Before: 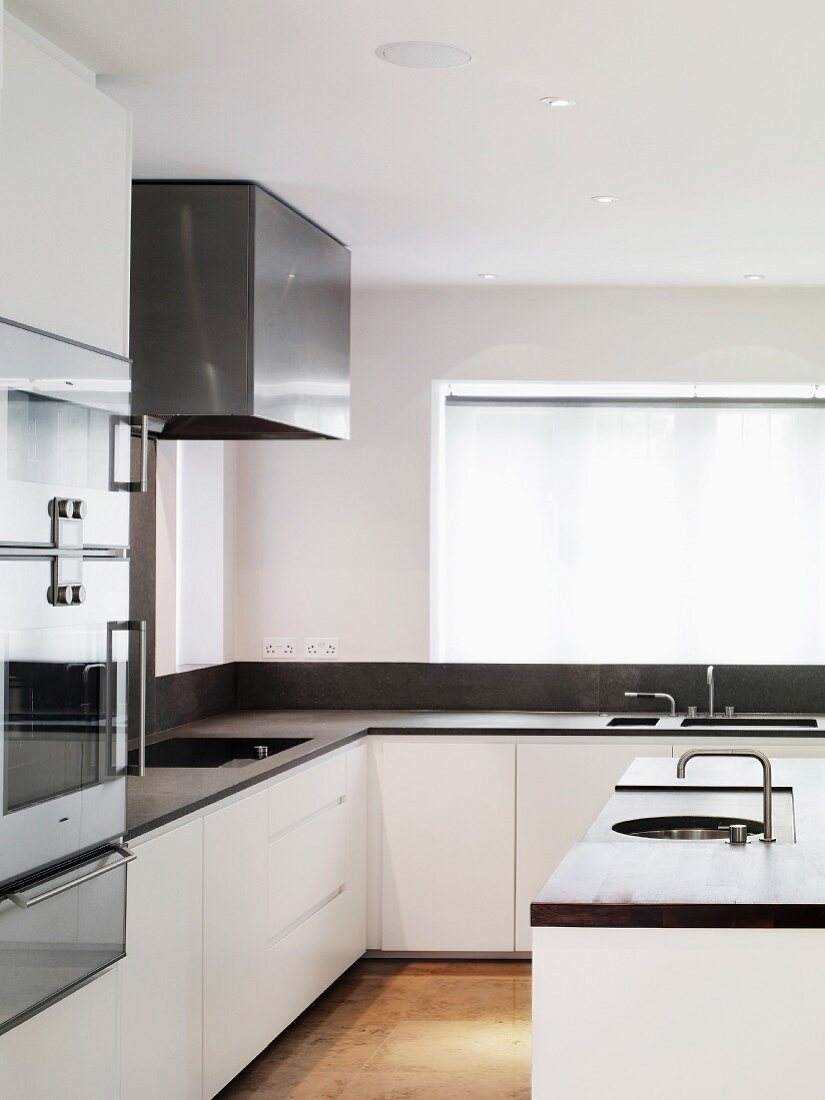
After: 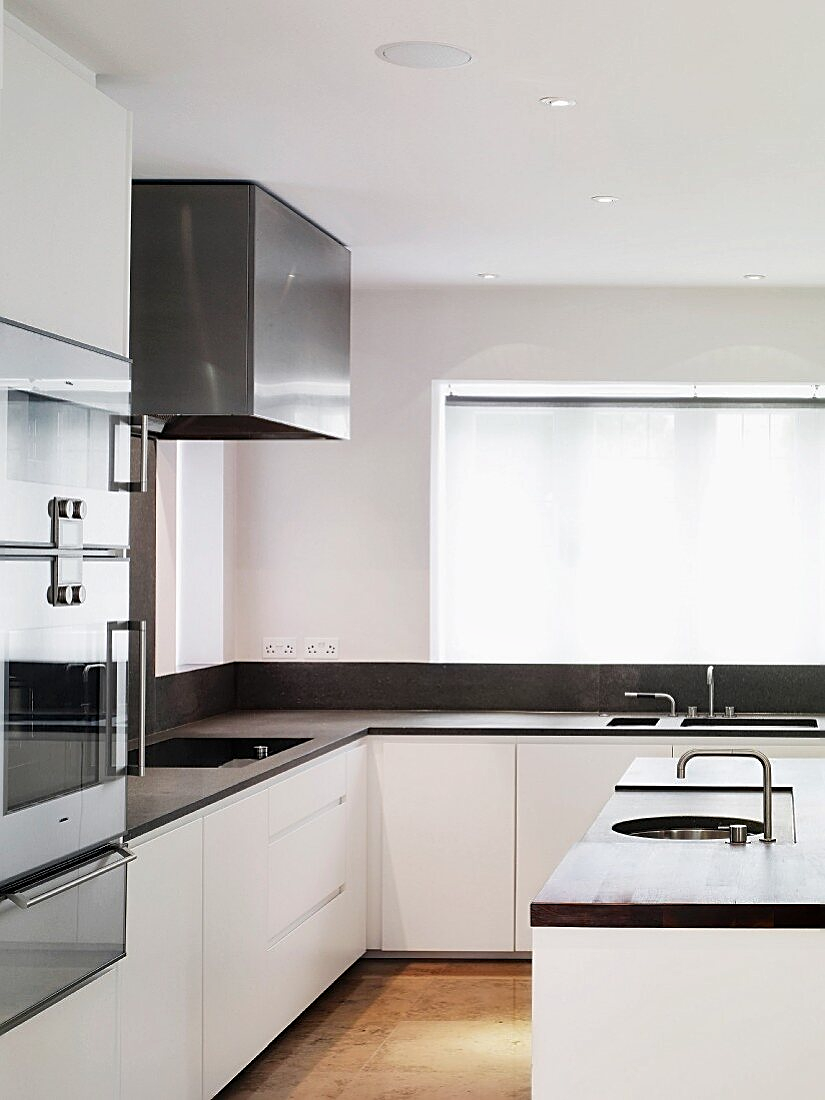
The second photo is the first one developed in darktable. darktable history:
sharpen: on, module defaults
shadows and highlights: shadows 29.41, highlights -28.95, low approximation 0.01, soften with gaussian
